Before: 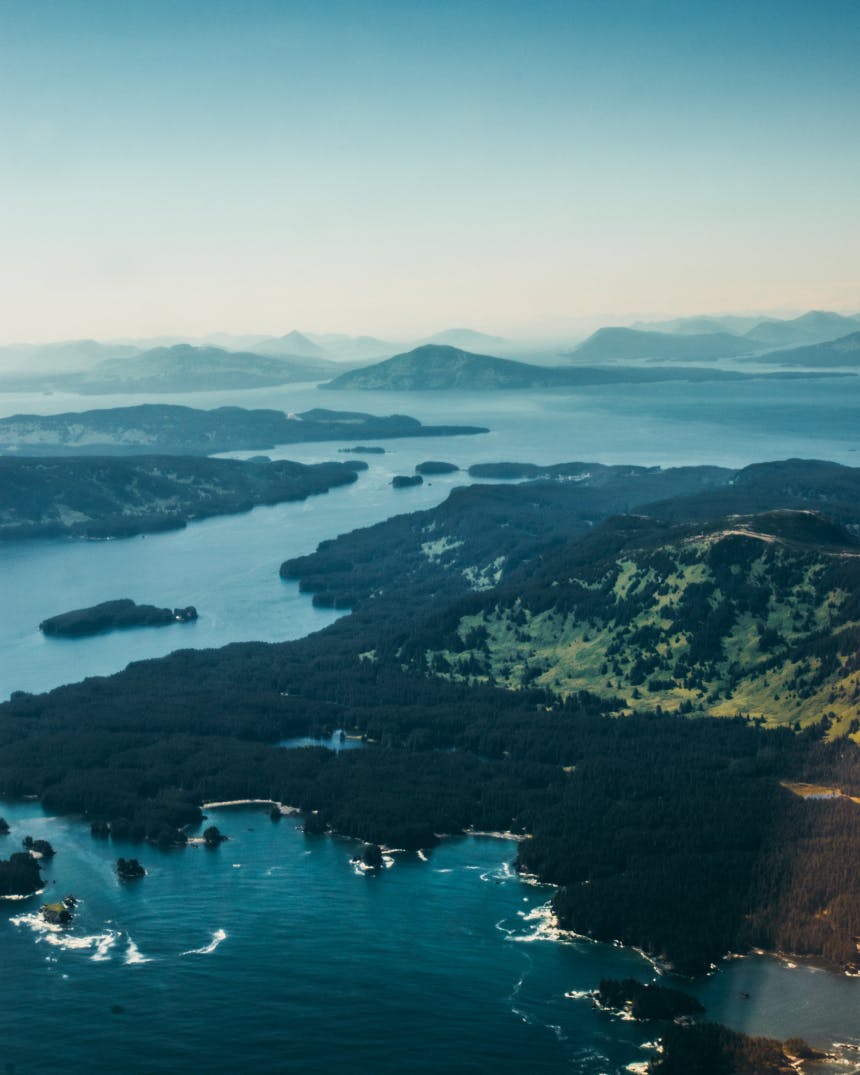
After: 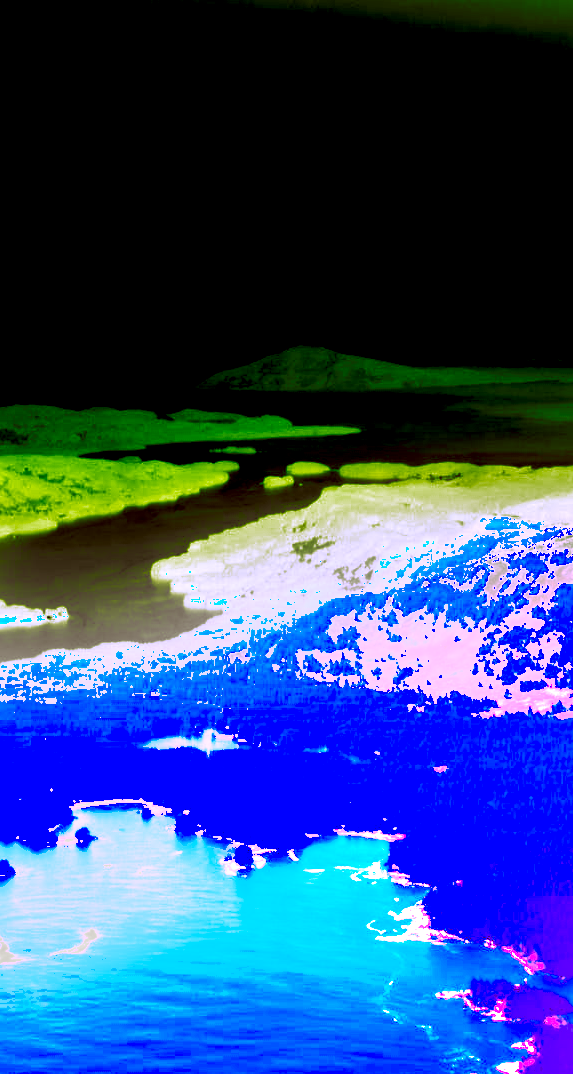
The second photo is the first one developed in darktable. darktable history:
exposure: exposure 1.25 EV, compensate exposure bias true, compensate highlight preservation false
color correction: highlights a* -0.482, highlights b* 0.161, shadows a* 4.66, shadows b* 20.72
crop and rotate: left 15.055%, right 18.278%
white balance: red 8, blue 8
shadows and highlights: soften with gaussian
tone curve: curves: ch0 [(0, 0.013) (0.036, 0.045) (0.274, 0.286) (0.566, 0.623) (0.794, 0.827) (1, 0.953)]; ch1 [(0, 0) (0.389, 0.403) (0.462, 0.48) (0.499, 0.5) (0.524, 0.527) (0.57, 0.599) (0.626, 0.65) (0.761, 0.781) (1, 1)]; ch2 [(0, 0) (0.464, 0.478) (0.5, 0.501) (0.533, 0.542) (0.599, 0.613) (0.704, 0.731) (1, 1)], color space Lab, independent channels, preserve colors none
color calibration: x 0.37, y 0.382, temperature 4313.32 K
